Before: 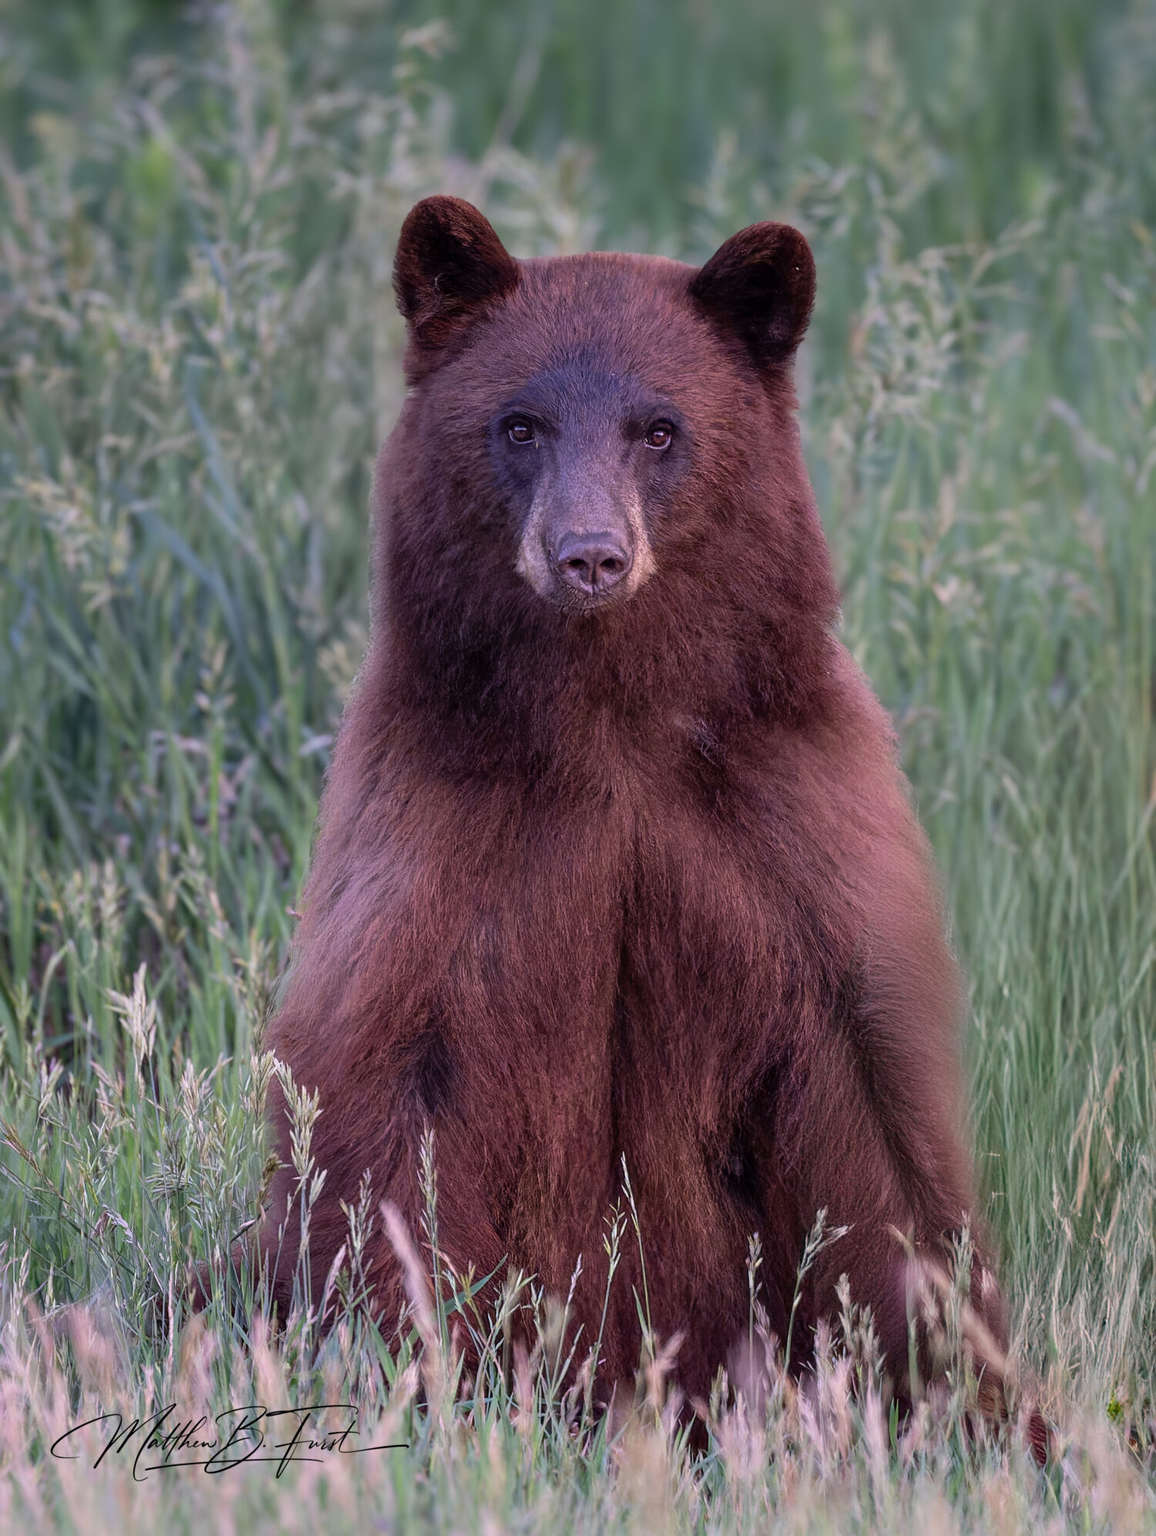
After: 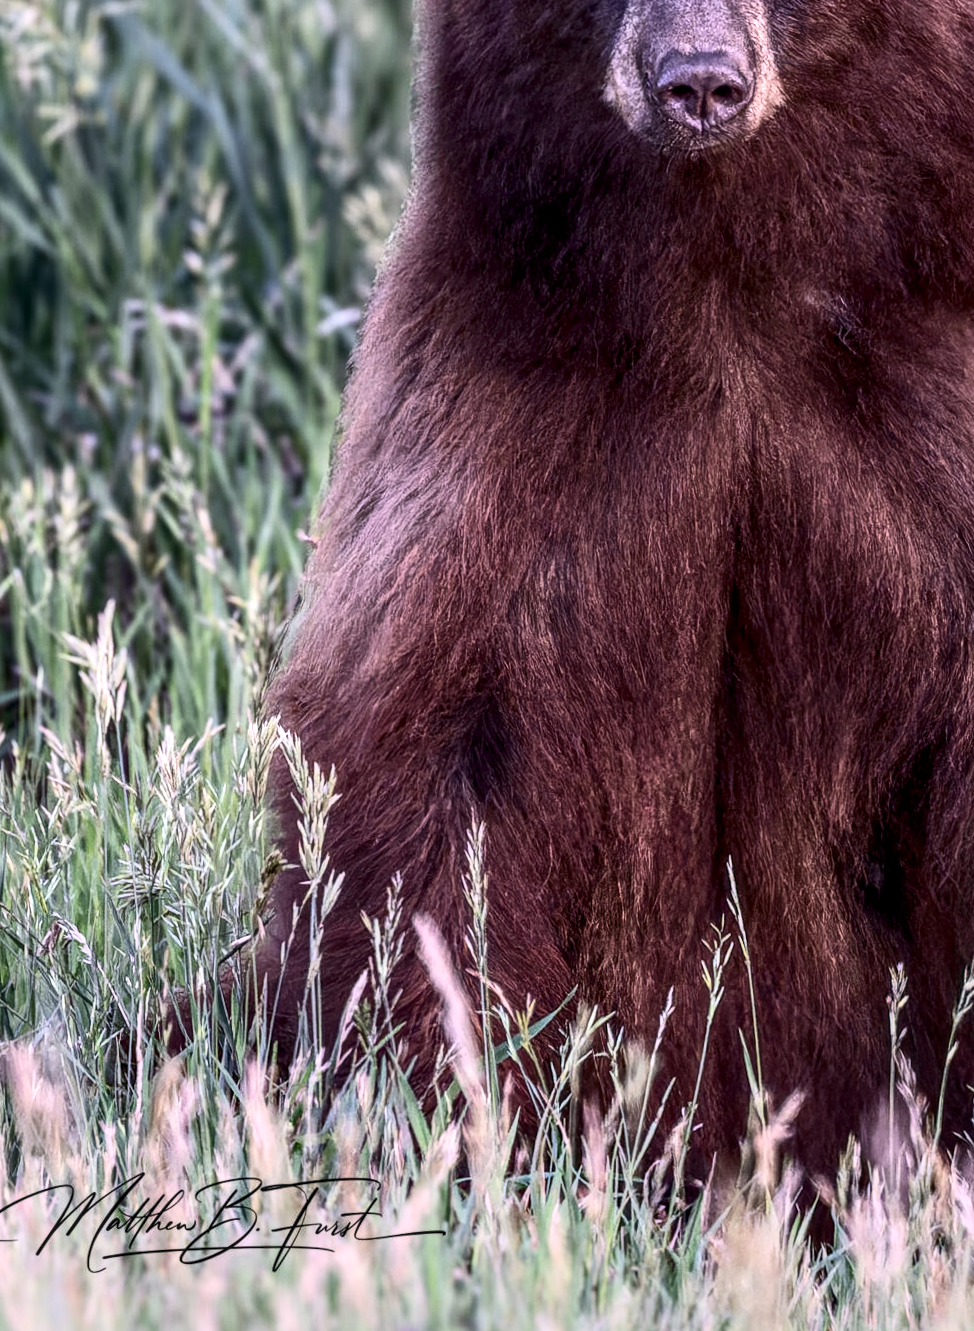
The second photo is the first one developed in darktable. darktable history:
crop and rotate: angle -0.918°, left 3.836%, top 31.754%, right 29.844%
local contrast: highlights 61%, detail 143%, midtone range 0.421
contrast brightness saturation: contrast 0.37, brightness 0.113
